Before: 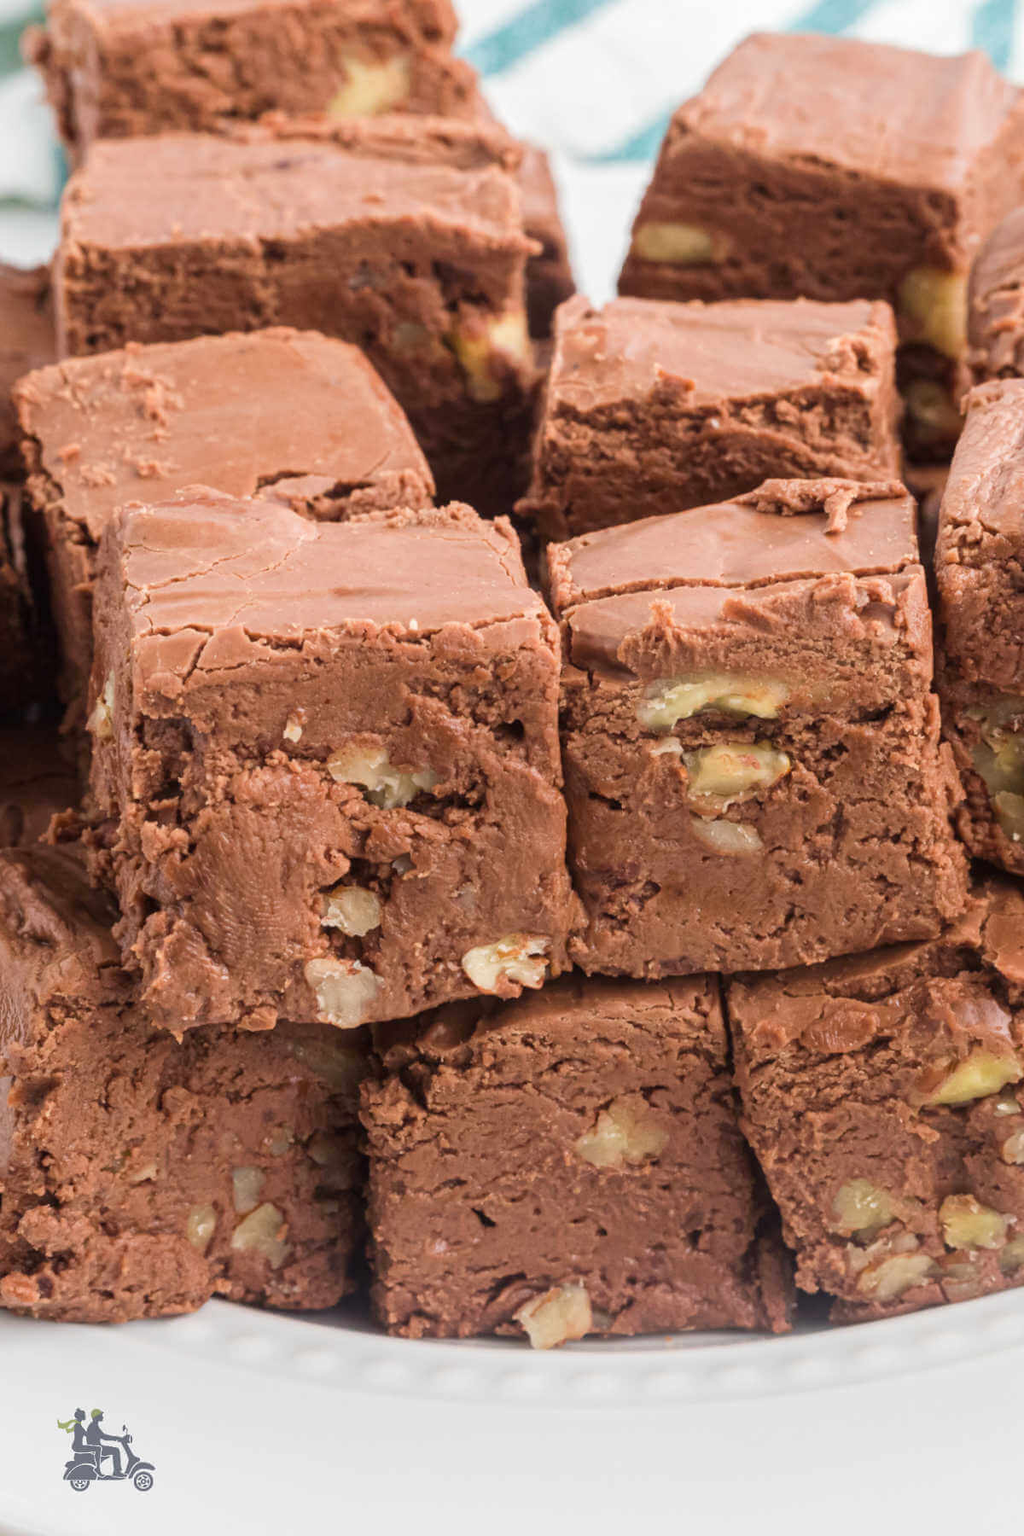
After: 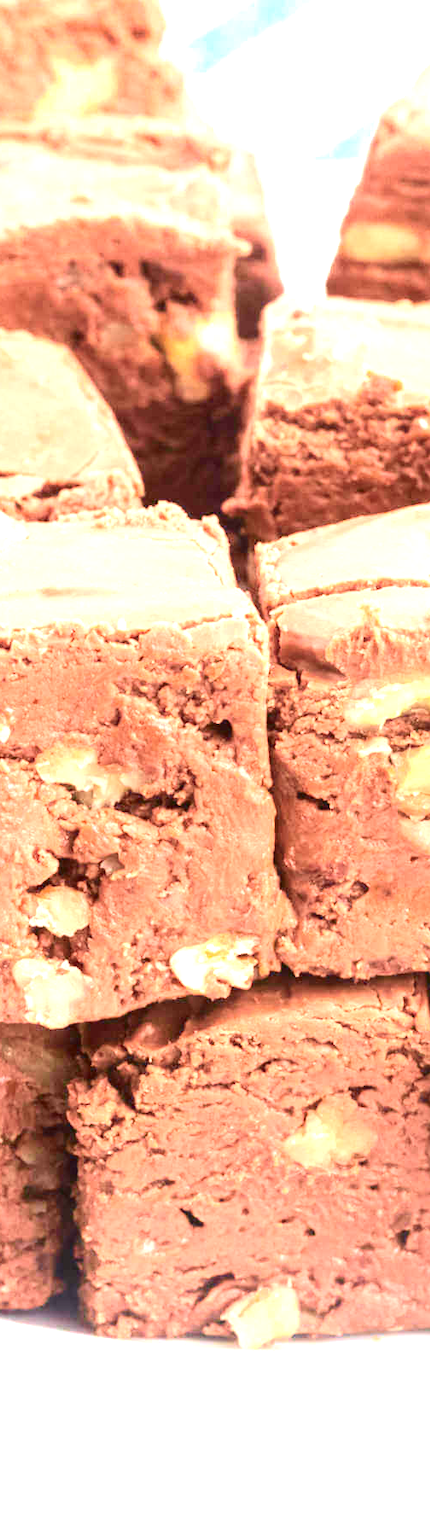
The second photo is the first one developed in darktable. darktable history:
crop: left 28.565%, right 29.285%
tone curve: curves: ch0 [(0, 0.021) (0.049, 0.044) (0.158, 0.113) (0.351, 0.331) (0.485, 0.505) (0.656, 0.696) (0.868, 0.887) (1, 0.969)]; ch1 [(0, 0) (0.322, 0.328) (0.434, 0.438) (0.473, 0.477) (0.502, 0.503) (0.522, 0.526) (0.564, 0.591) (0.602, 0.632) (0.677, 0.701) (0.859, 0.885) (1, 1)]; ch2 [(0, 0) (0.33, 0.301) (0.452, 0.434) (0.502, 0.505) (0.535, 0.554) (0.565, 0.598) (0.618, 0.629) (1, 1)], color space Lab, independent channels, preserve colors none
exposure: black level correction 0, exposure 1.971 EV, compensate exposure bias true, compensate highlight preservation false
